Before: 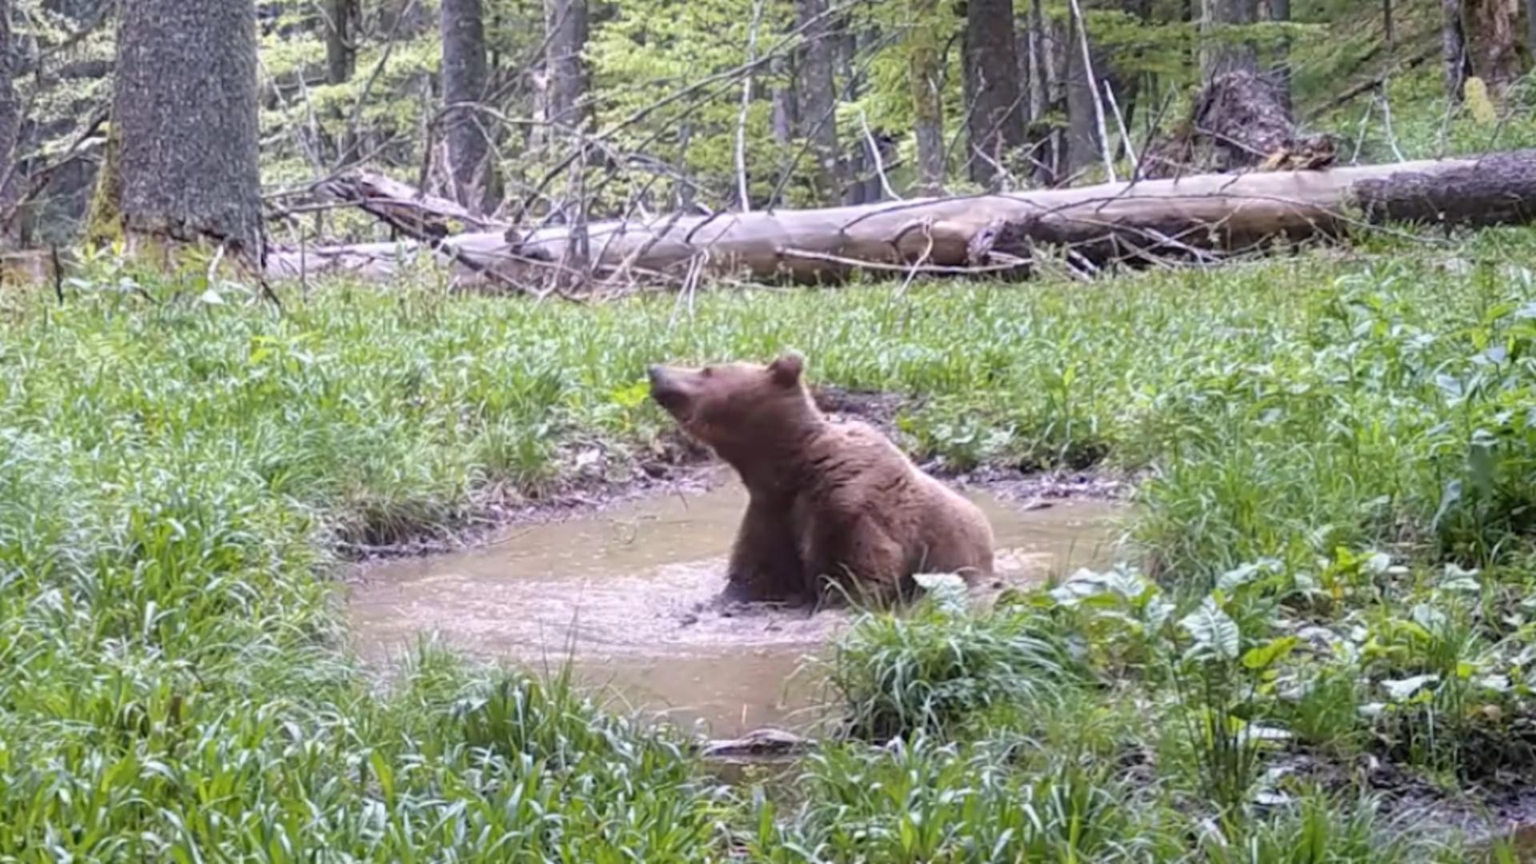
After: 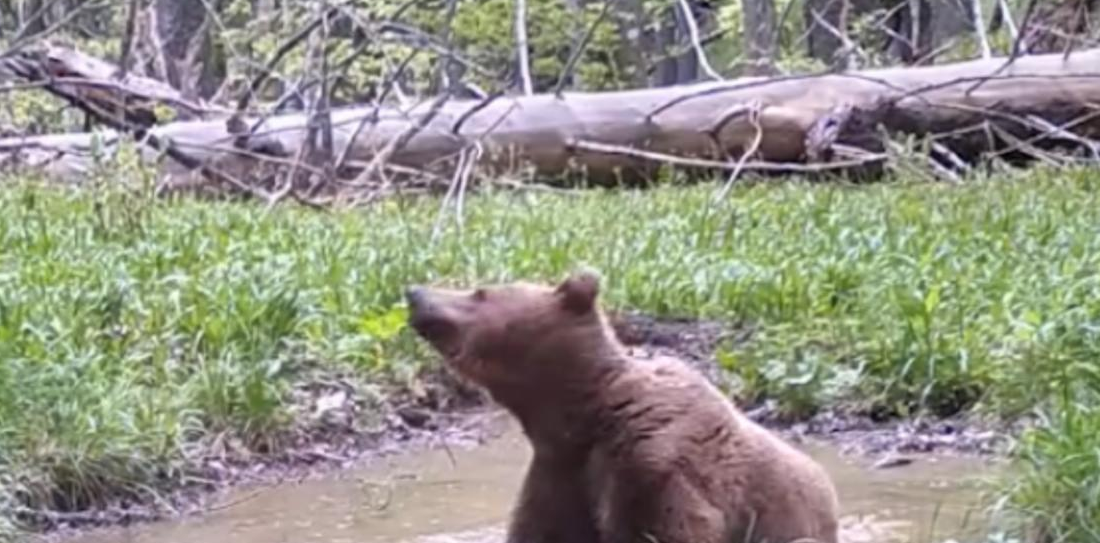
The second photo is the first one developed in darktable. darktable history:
crop: left 21.079%, top 15.798%, right 21.624%, bottom 33.915%
shadows and highlights: soften with gaussian
